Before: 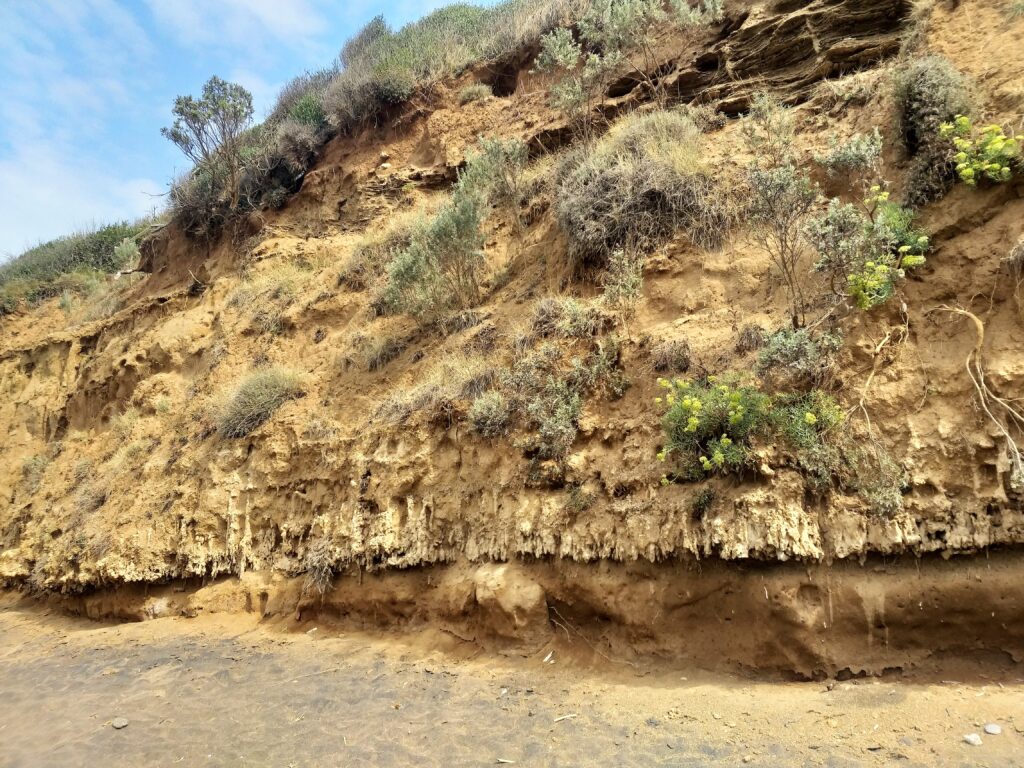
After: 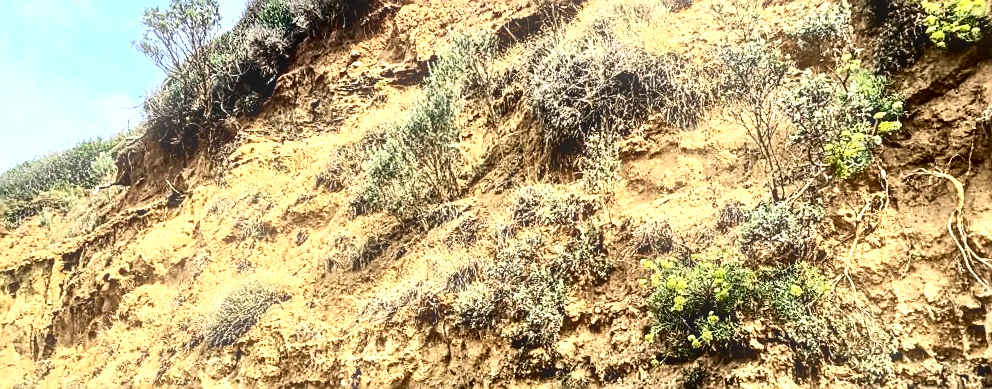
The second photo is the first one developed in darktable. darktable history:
tone equalizer: -8 EV -0.75 EV, -7 EV -0.7 EV, -6 EV -0.6 EV, -5 EV -0.4 EV, -3 EV 0.4 EV, -2 EV 0.6 EV, -1 EV 0.7 EV, +0 EV 0.75 EV, edges refinement/feathering 500, mask exposure compensation -1.57 EV, preserve details no
bloom: size 9%, threshold 100%, strength 7%
crop and rotate: top 10.605%, bottom 33.274%
sharpen: radius 1.4, amount 1.25, threshold 0.7
rotate and perspective: rotation -3.52°, crop left 0.036, crop right 0.964, crop top 0.081, crop bottom 0.919
local contrast: detail 150%
exposure: black level correction 0.012, compensate highlight preservation false
contrast brightness saturation: contrast 0.28
